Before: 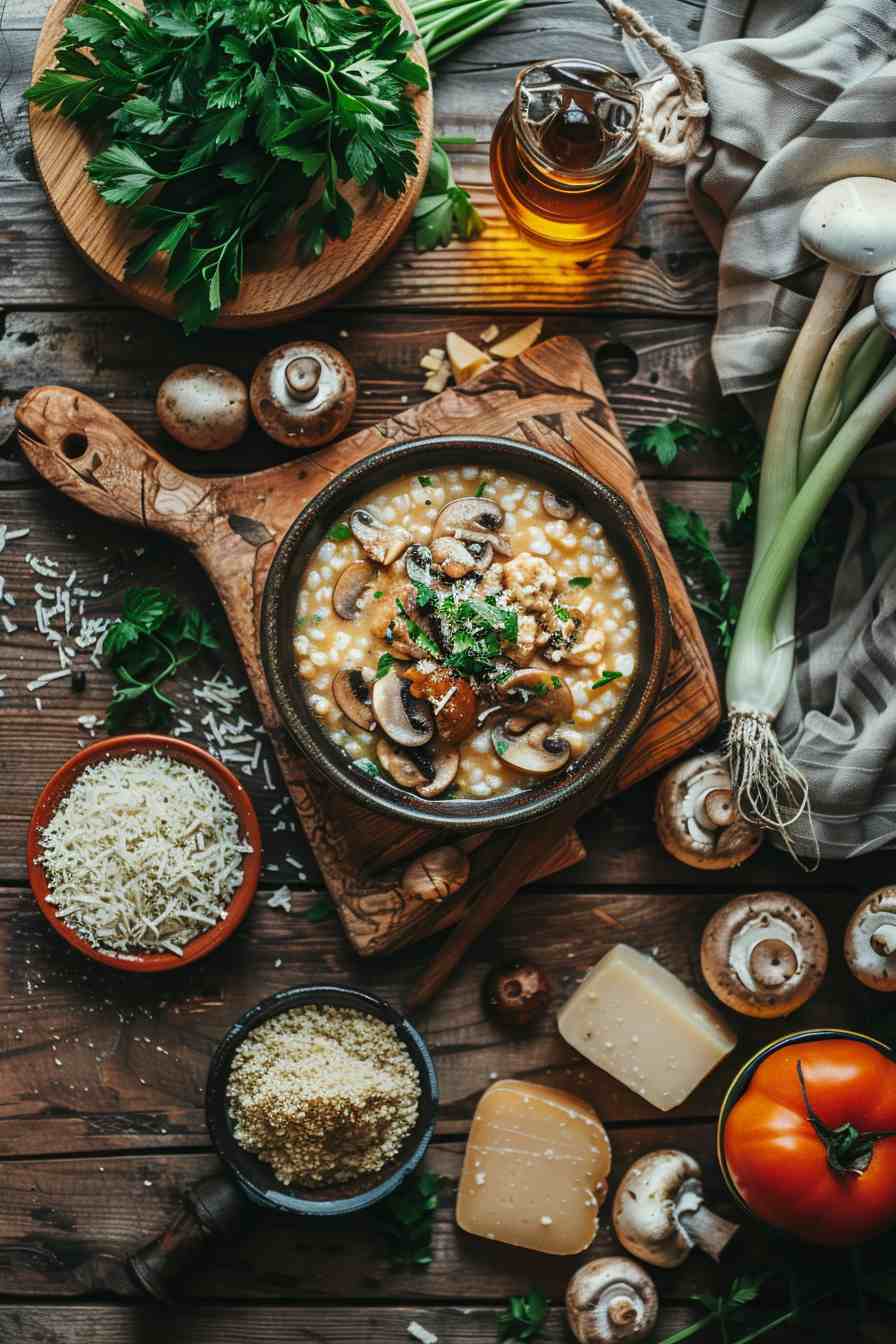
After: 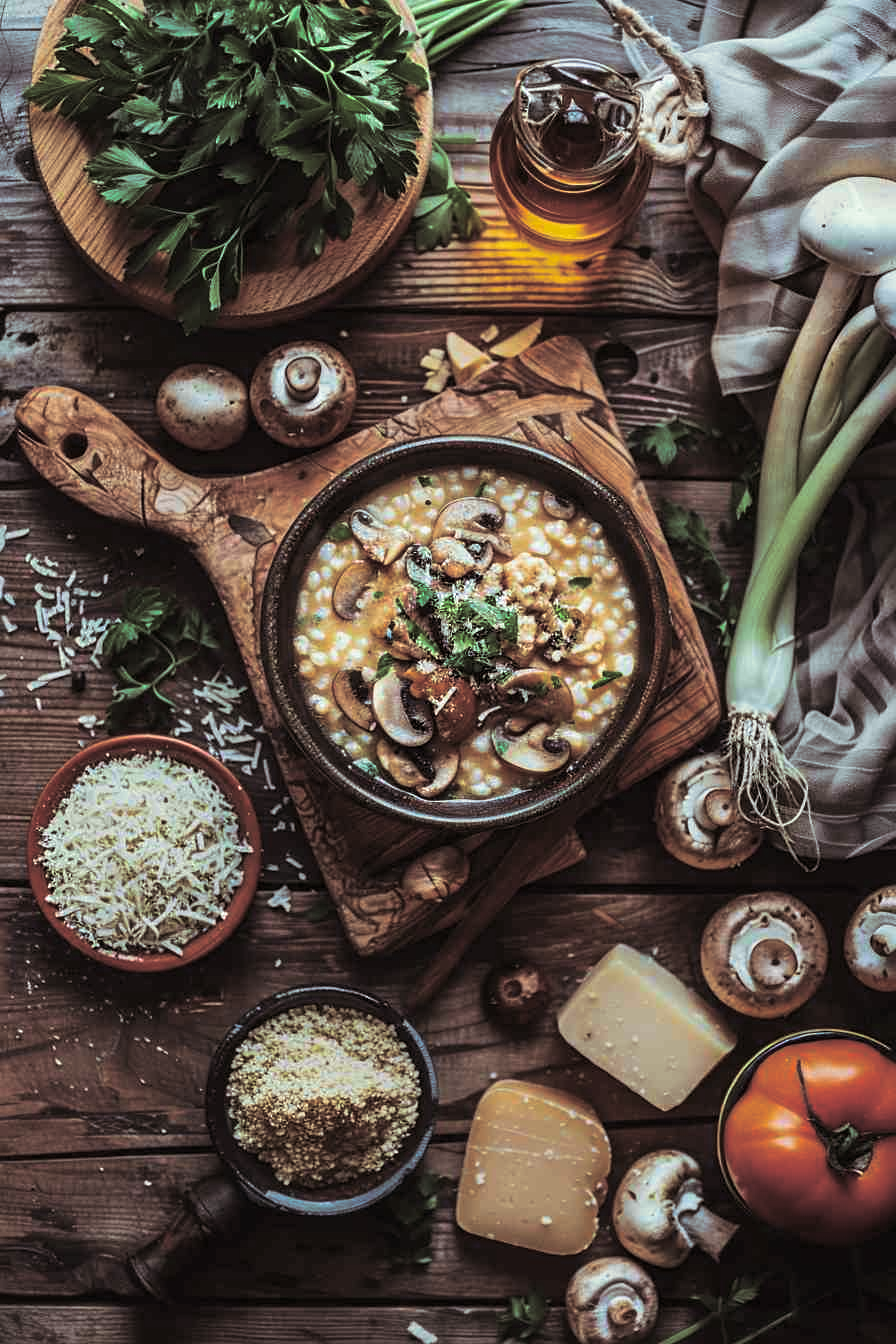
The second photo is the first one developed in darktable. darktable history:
split-toning: shadows › saturation 0.2
sharpen: amount 0.2
white balance: red 0.98, blue 1.034
velvia: on, module defaults
